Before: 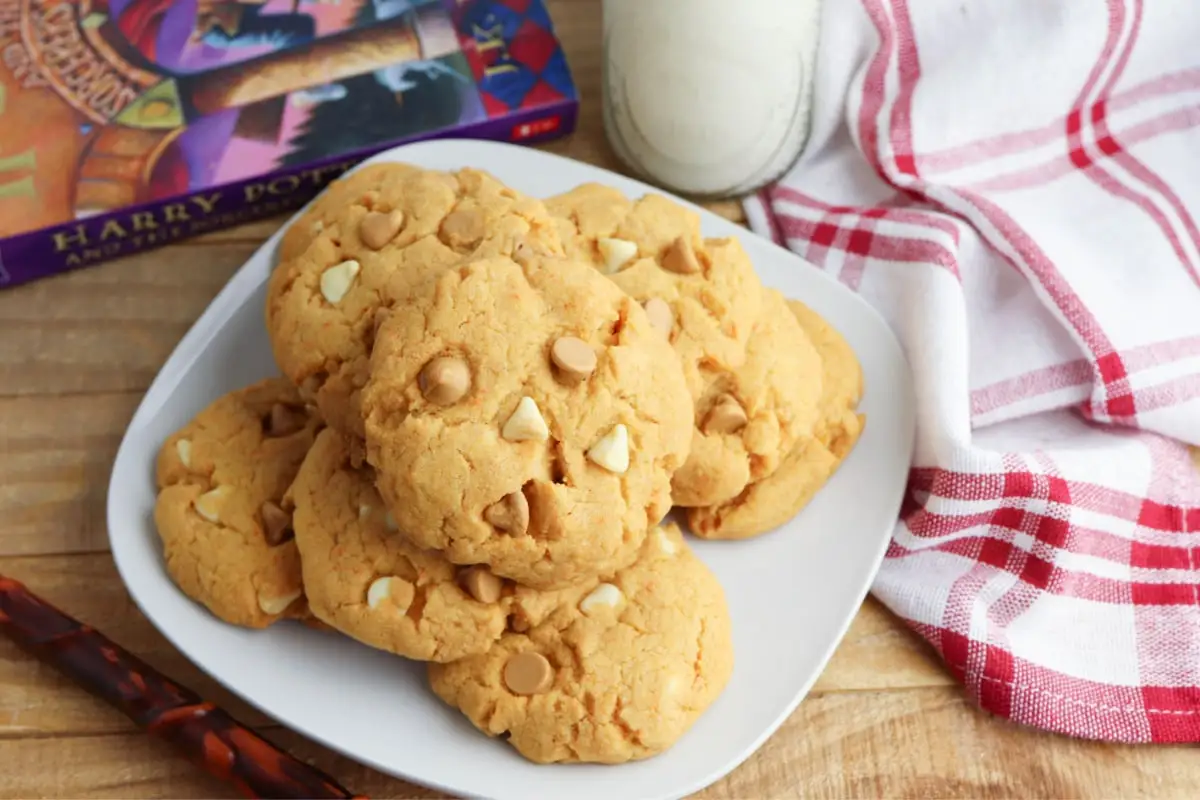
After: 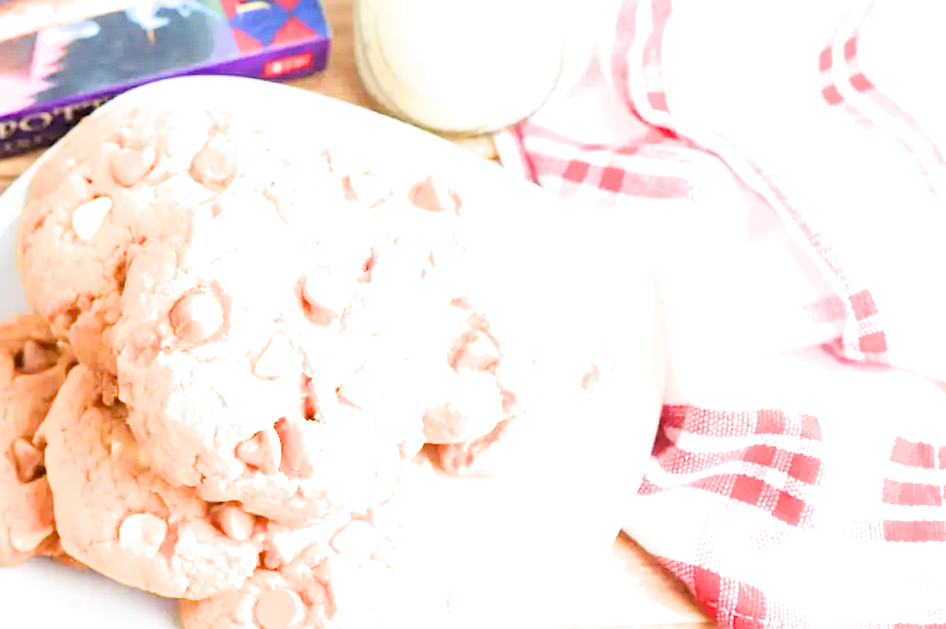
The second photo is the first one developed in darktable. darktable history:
sharpen: radius 1.272, amount 0.305, threshold 0
crop and rotate: left 20.74%, top 7.912%, right 0.375%, bottom 13.378%
filmic rgb: black relative exposure -7.65 EV, white relative exposure 4.56 EV, hardness 3.61, contrast 1.05
tone equalizer: -8 EV -0.417 EV, -7 EV -0.389 EV, -6 EV -0.333 EV, -5 EV -0.222 EV, -3 EV 0.222 EV, -2 EV 0.333 EV, -1 EV 0.389 EV, +0 EV 0.417 EV, edges refinement/feathering 500, mask exposure compensation -1.57 EV, preserve details no
exposure: exposure 3 EV, compensate highlight preservation false
